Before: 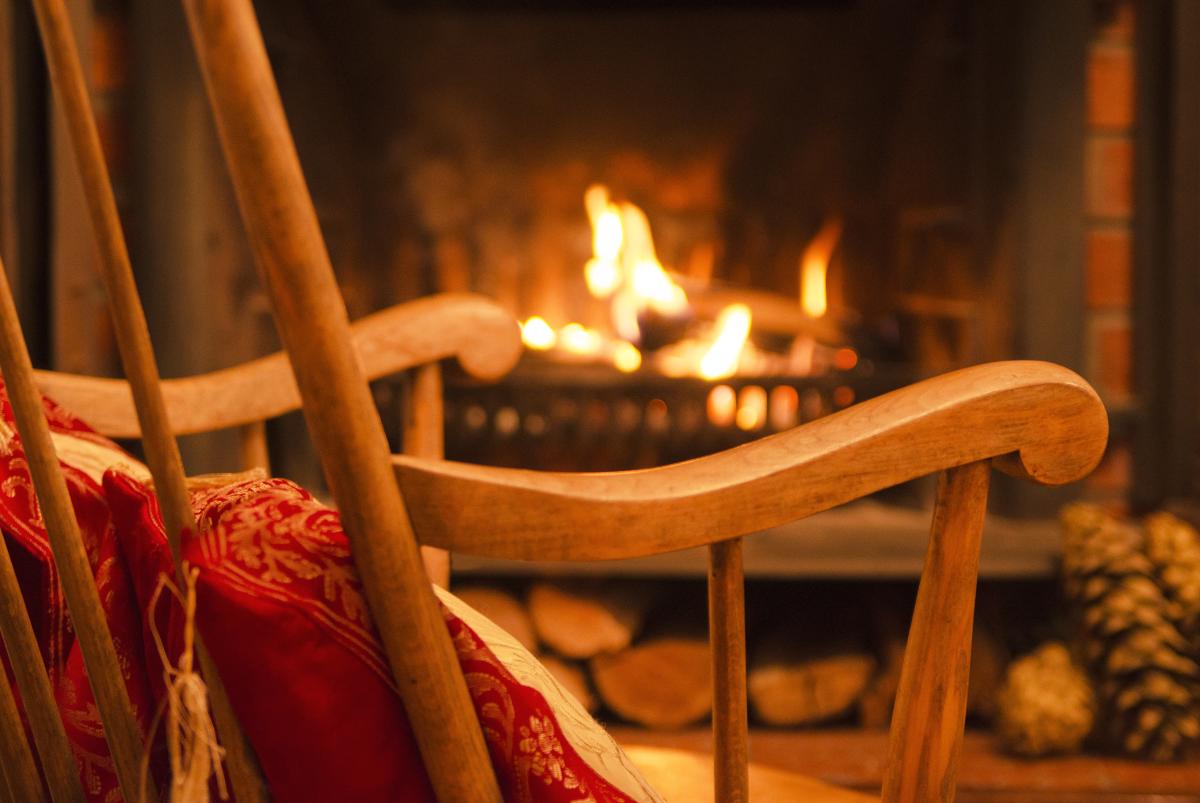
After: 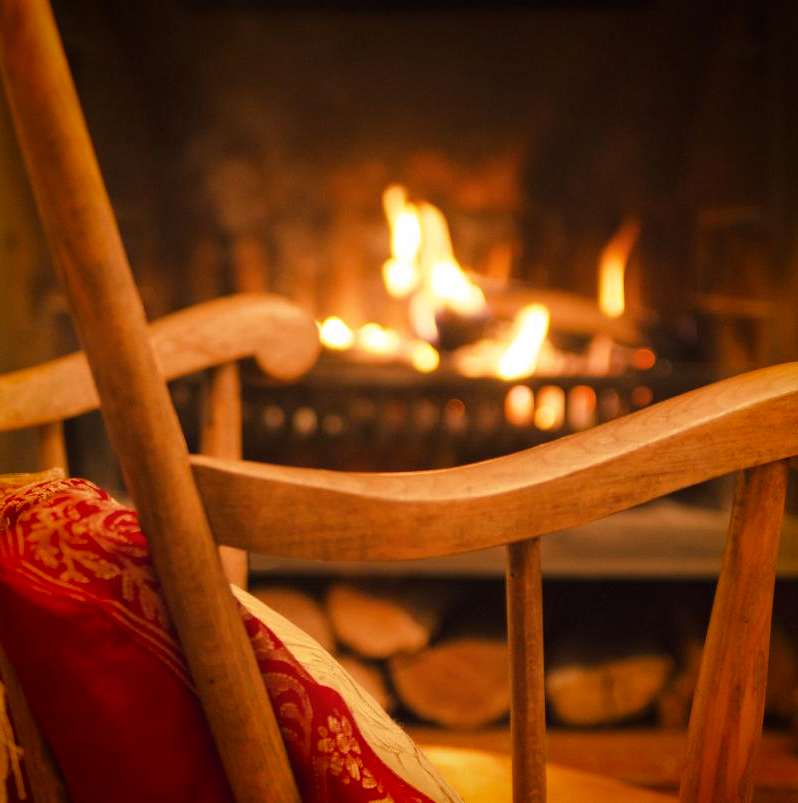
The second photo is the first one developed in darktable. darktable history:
vignetting: saturation 0.372, automatic ratio true
crop: left 16.895%, right 16.536%
